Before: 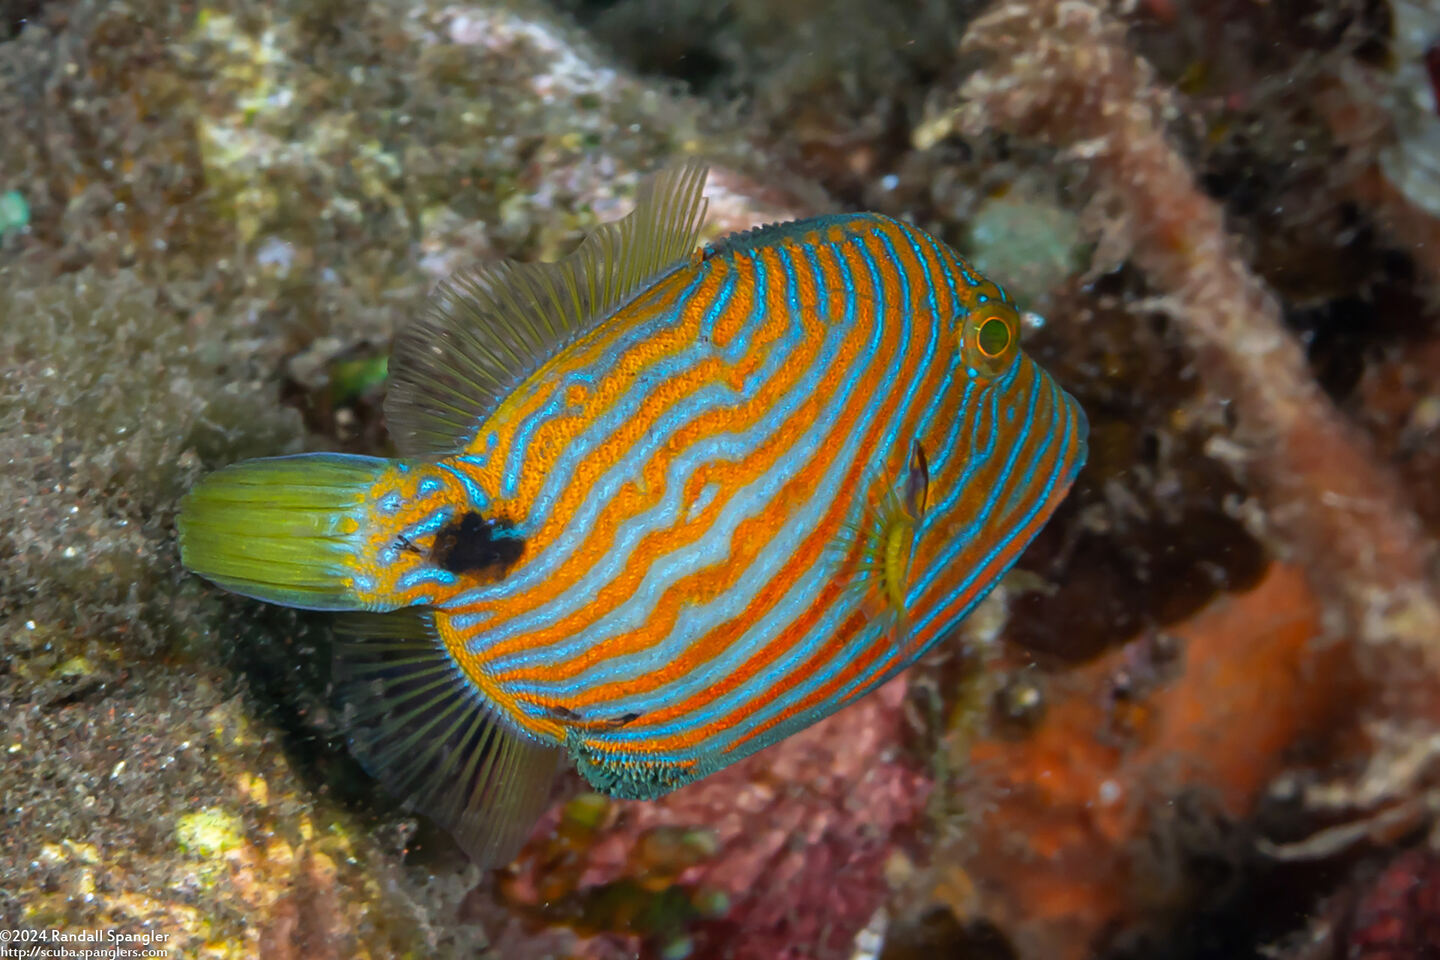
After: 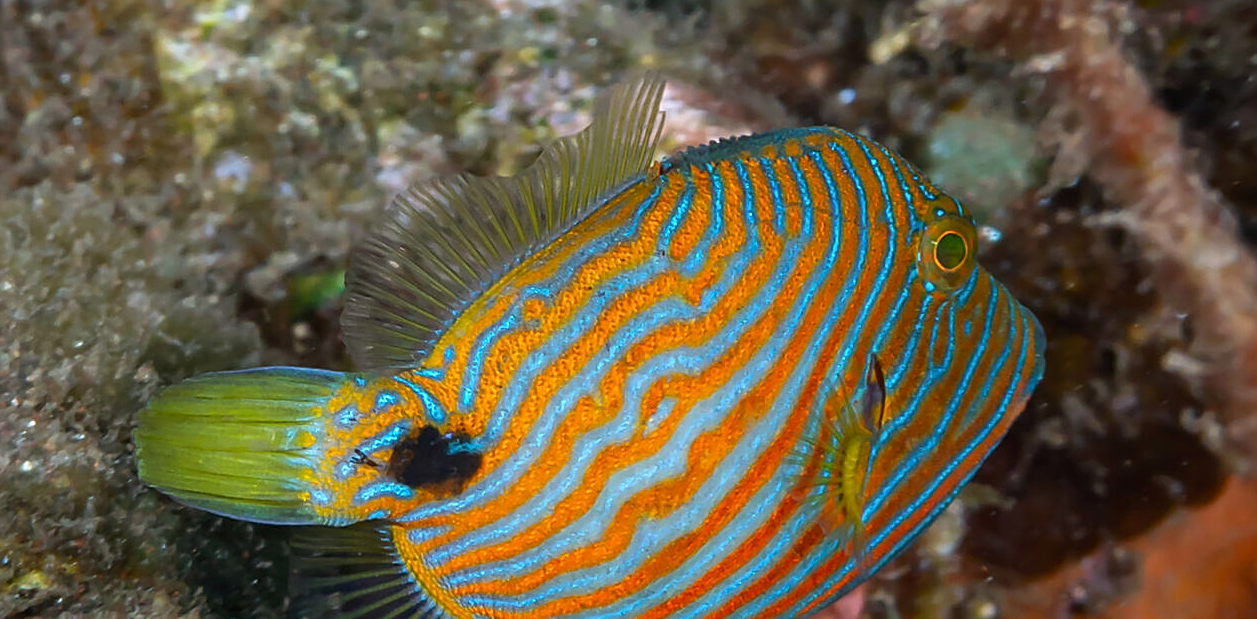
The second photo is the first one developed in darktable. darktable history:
white balance: red 1.009, blue 1.027
contrast brightness saturation: contrast 0.08, saturation 0.02
sharpen: on, module defaults
crop: left 3.015%, top 8.969%, right 9.647%, bottom 26.457%
